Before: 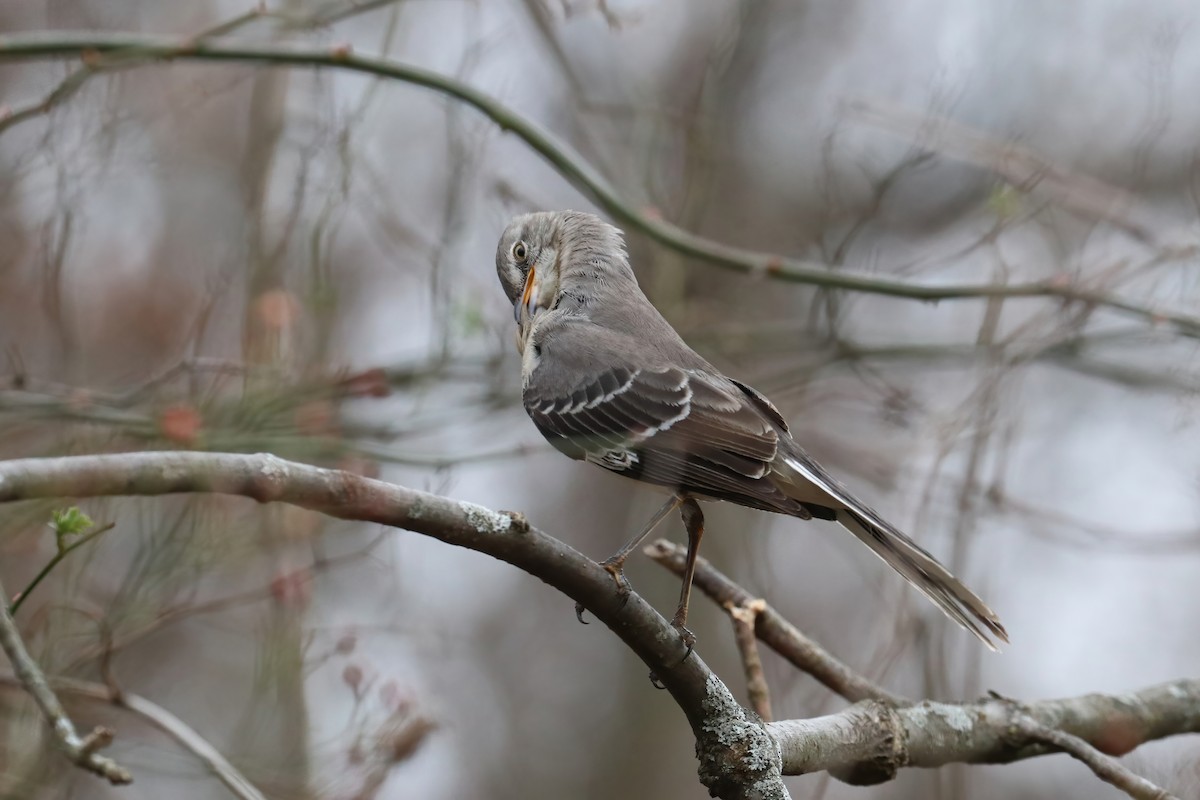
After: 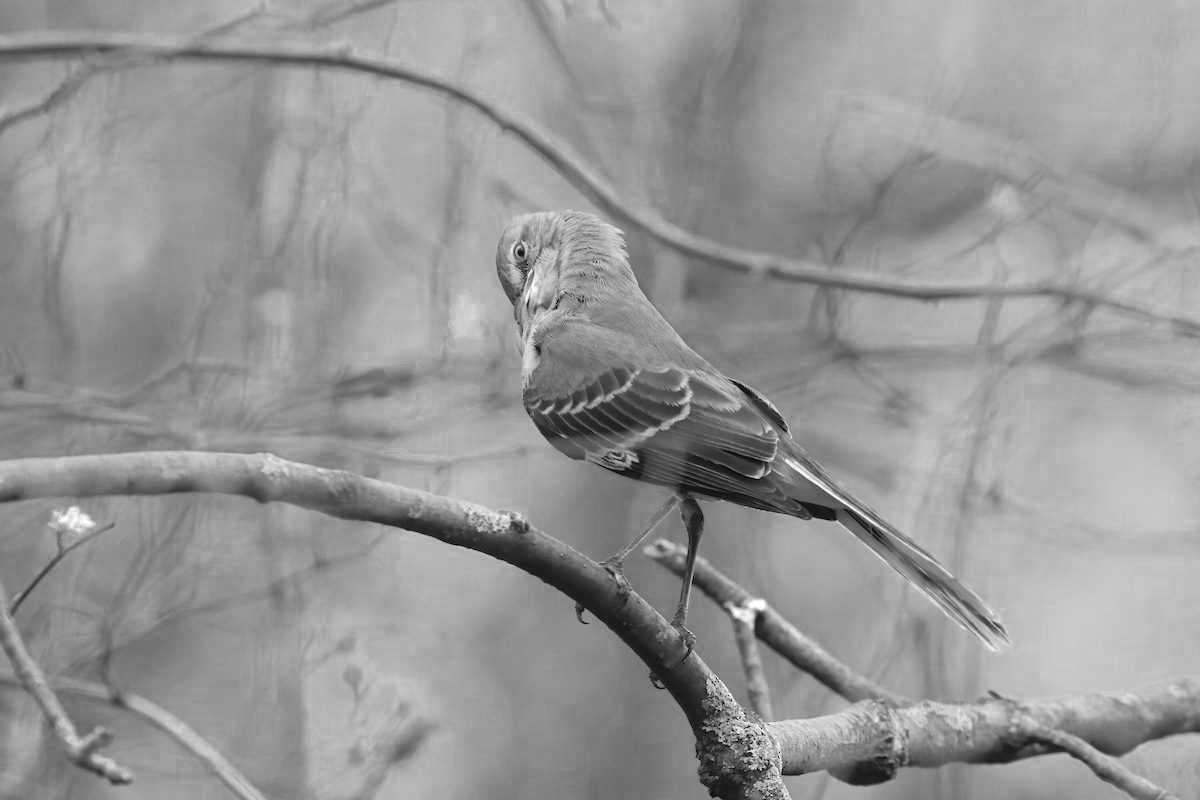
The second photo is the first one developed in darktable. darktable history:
contrast brightness saturation: brightness 0.15
color zones: curves: ch0 [(0, 0.554) (0.146, 0.662) (0.293, 0.86) (0.503, 0.774) (0.637, 0.106) (0.74, 0.072) (0.866, 0.488) (0.998, 0.569)]; ch1 [(0, 0) (0.143, 0) (0.286, 0) (0.429, 0) (0.571, 0) (0.714, 0) (0.857, 0)]
tone equalizer: on, module defaults
